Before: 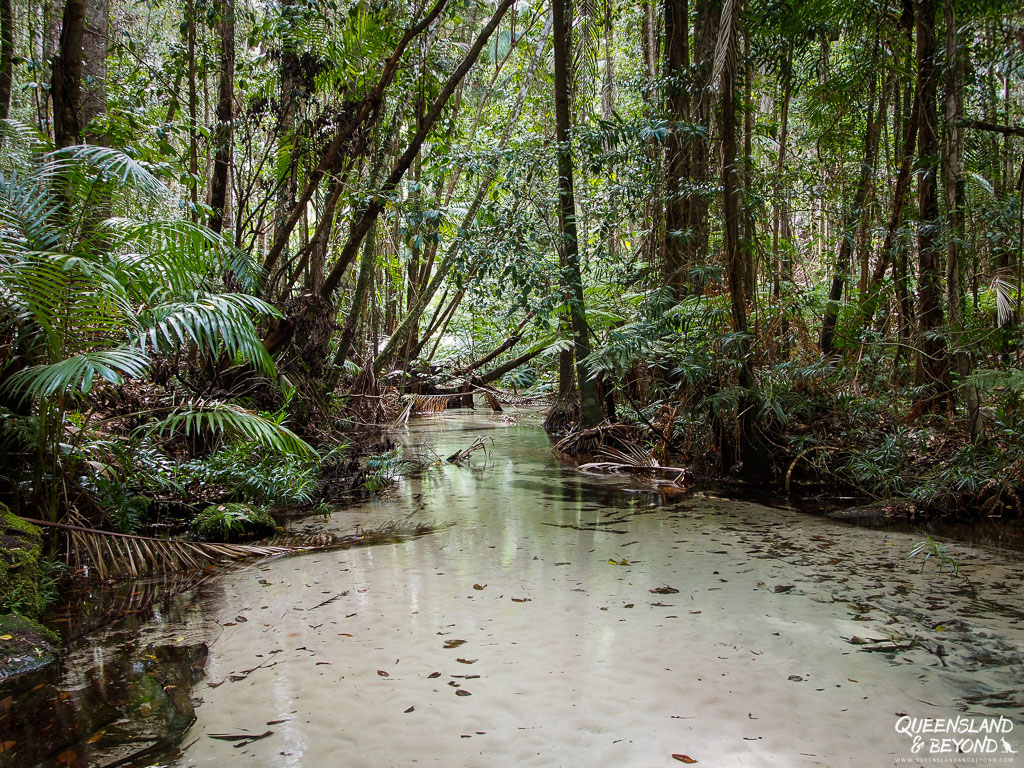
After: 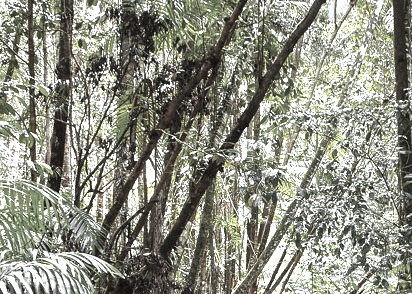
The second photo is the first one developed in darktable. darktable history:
local contrast: highlights 104%, shadows 98%, detail 120%, midtone range 0.2
color zones: curves: ch0 [(0, 0.613) (0.01, 0.613) (0.245, 0.448) (0.498, 0.529) (0.642, 0.665) (0.879, 0.777) (0.99, 0.613)]; ch1 [(0, 0.035) (0.121, 0.189) (0.259, 0.197) (0.415, 0.061) (0.589, 0.022) (0.732, 0.022) (0.857, 0.026) (0.991, 0.053)]
crop: left 15.798%, top 5.461%, right 43.927%, bottom 56.229%
exposure: black level correction -0.002, exposure 1.336 EV, compensate exposure bias true, compensate highlight preservation false
